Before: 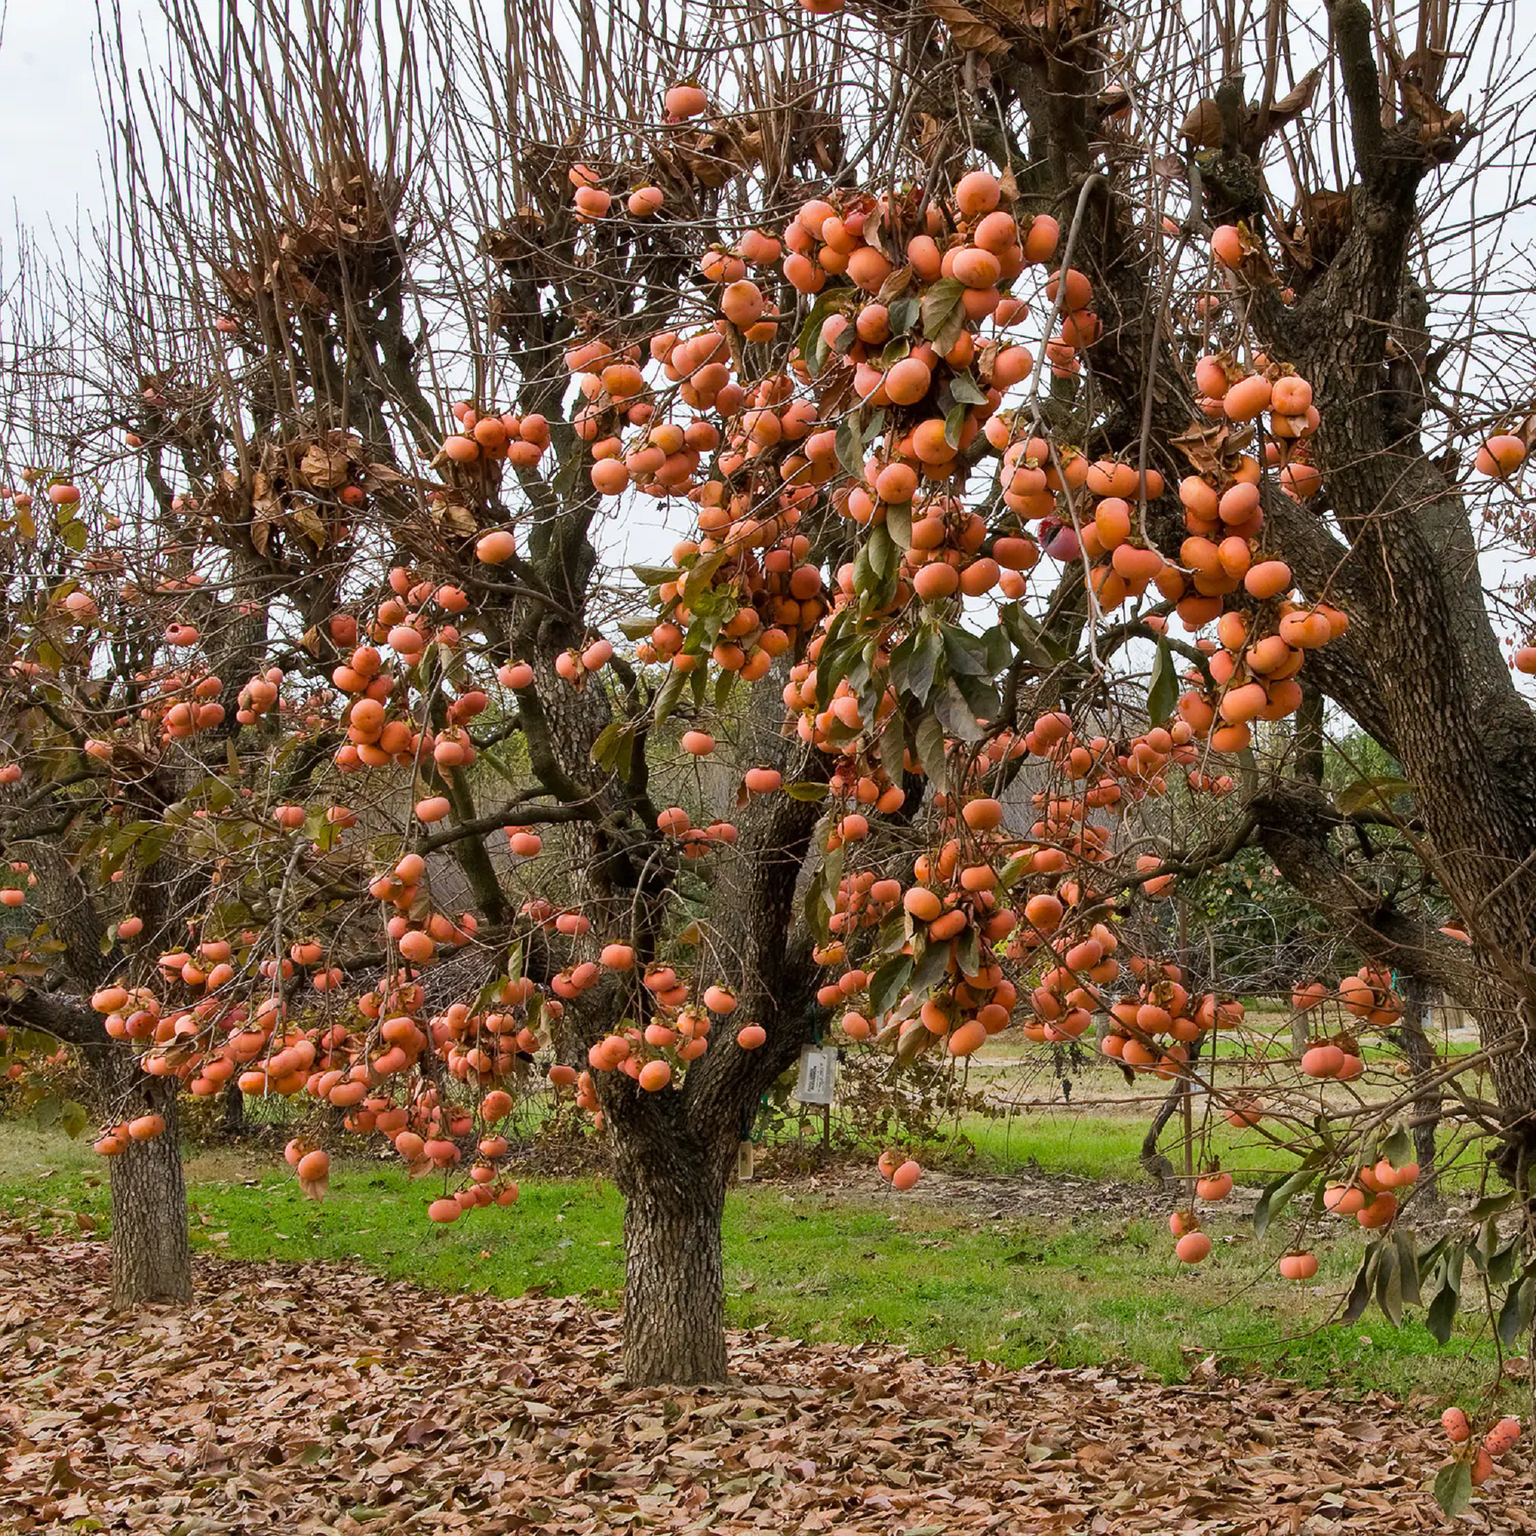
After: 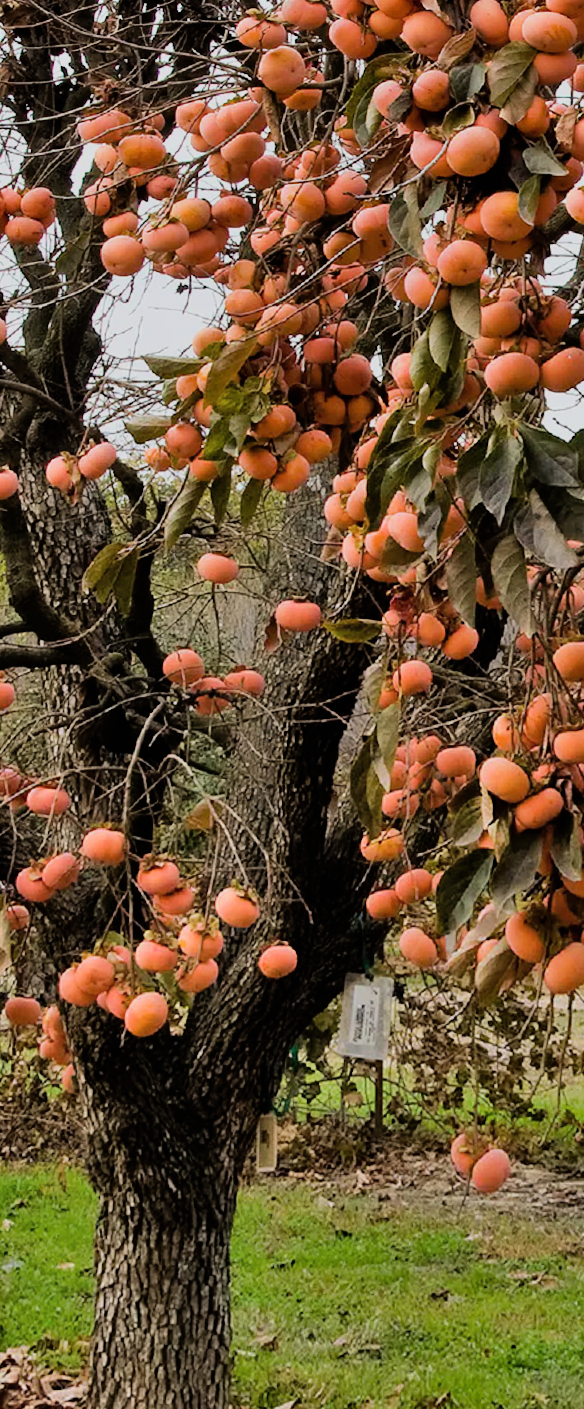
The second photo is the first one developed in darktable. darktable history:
shadows and highlights: shadows color adjustment 97.66%, soften with gaussian
rotate and perspective: rotation 0.72°, lens shift (vertical) -0.352, lens shift (horizontal) -0.051, crop left 0.152, crop right 0.859, crop top 0.019, crop bottom 0.964
crop and rotate: left 29.476%, top 10.214%, right 35.32%, bottom 17.333%
filmic rgb: black relative exposure -7.75 EV, white relative exposure 4.4 EV, threshold 3 EV, hardness 3.76, latitude 50%, contrast 1.1, color science v5 (2021), contrast in shadows safe, contrast in highlights safe, enable highlight reconstruction true
